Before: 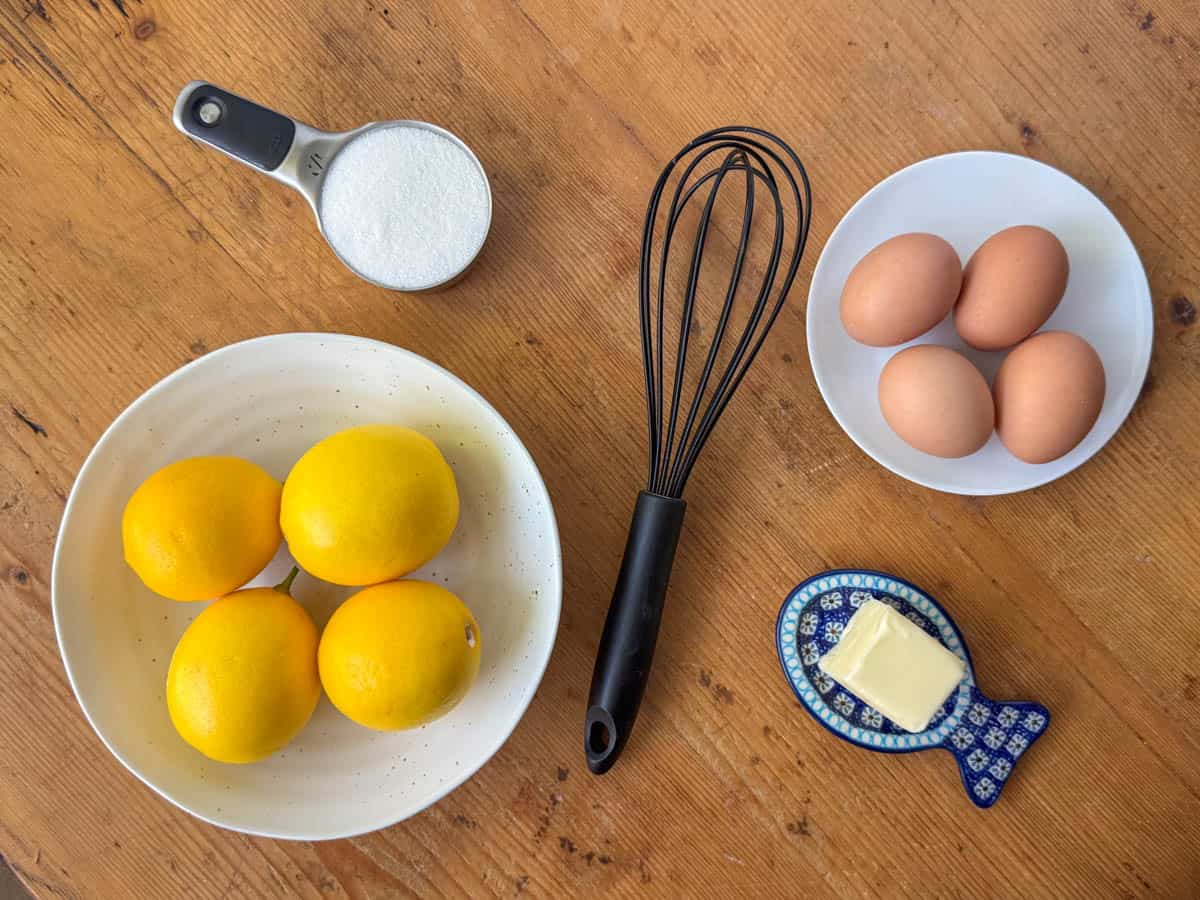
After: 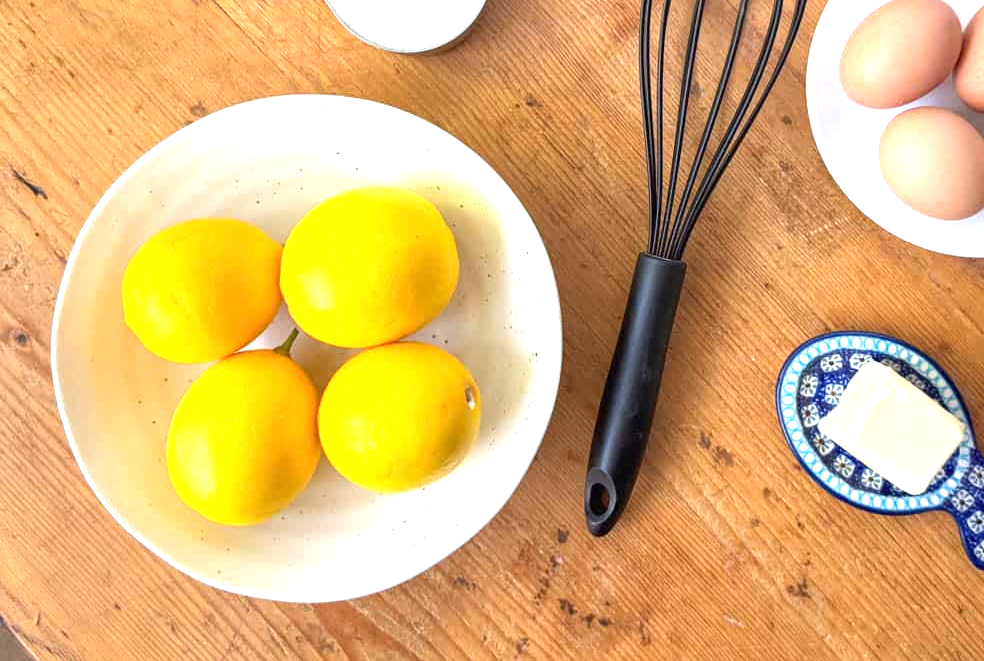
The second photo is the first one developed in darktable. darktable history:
exposure: black level correction 0, exposure 1.125 EV, compensate highlight preservation false
crop: top 26.542%, right 17.971%
